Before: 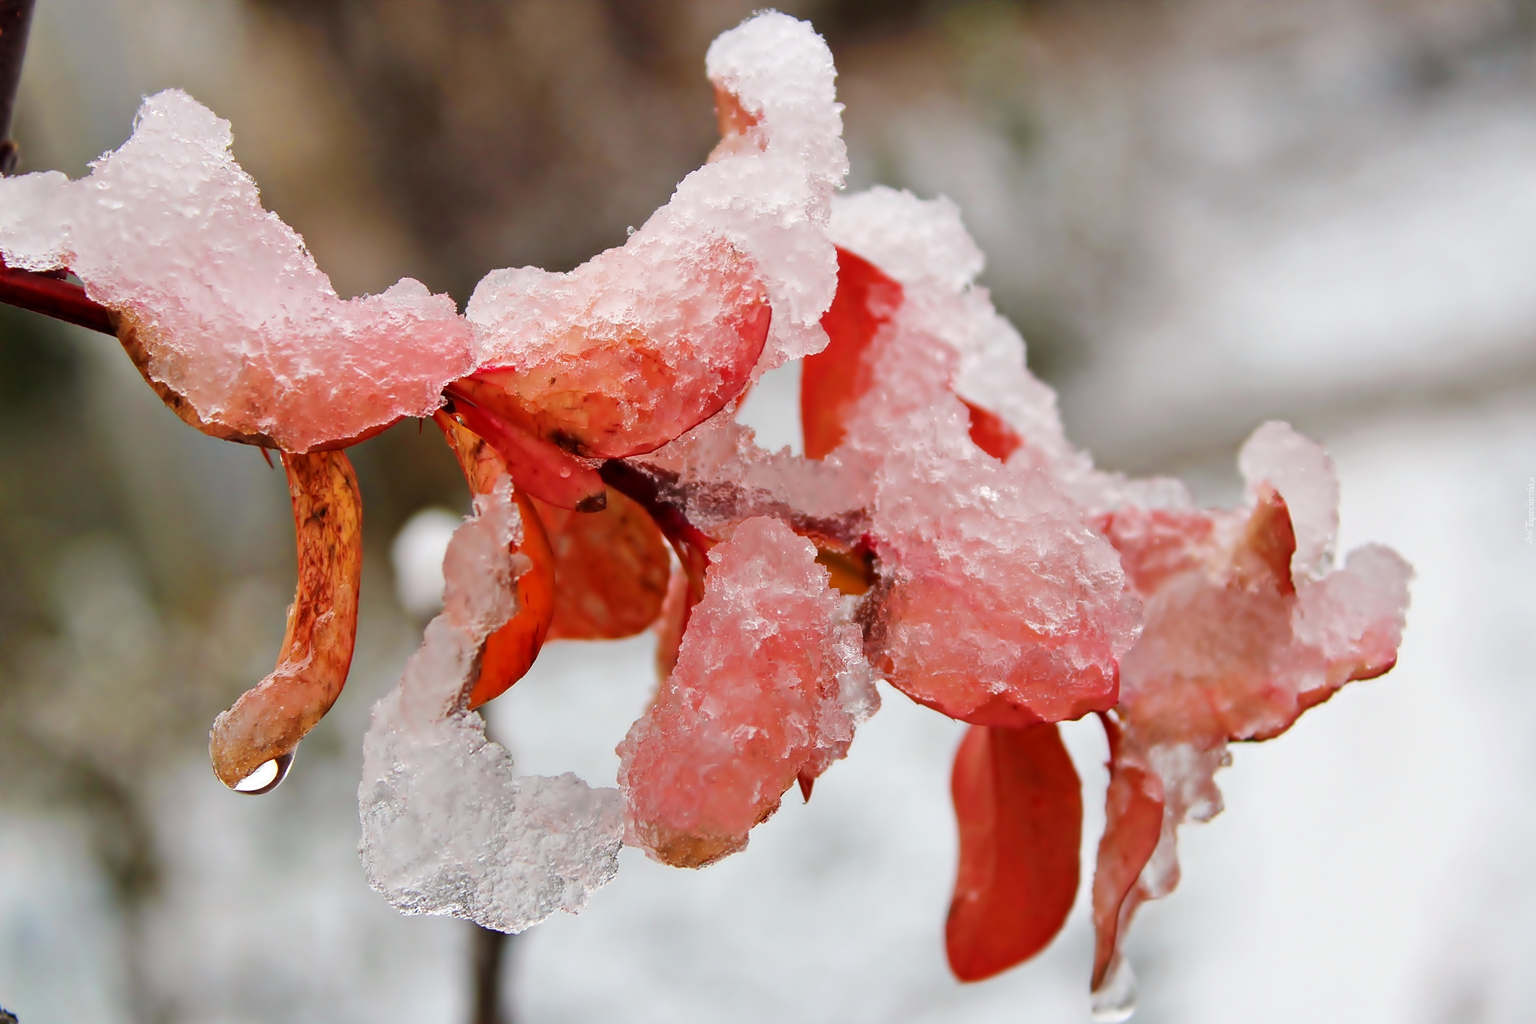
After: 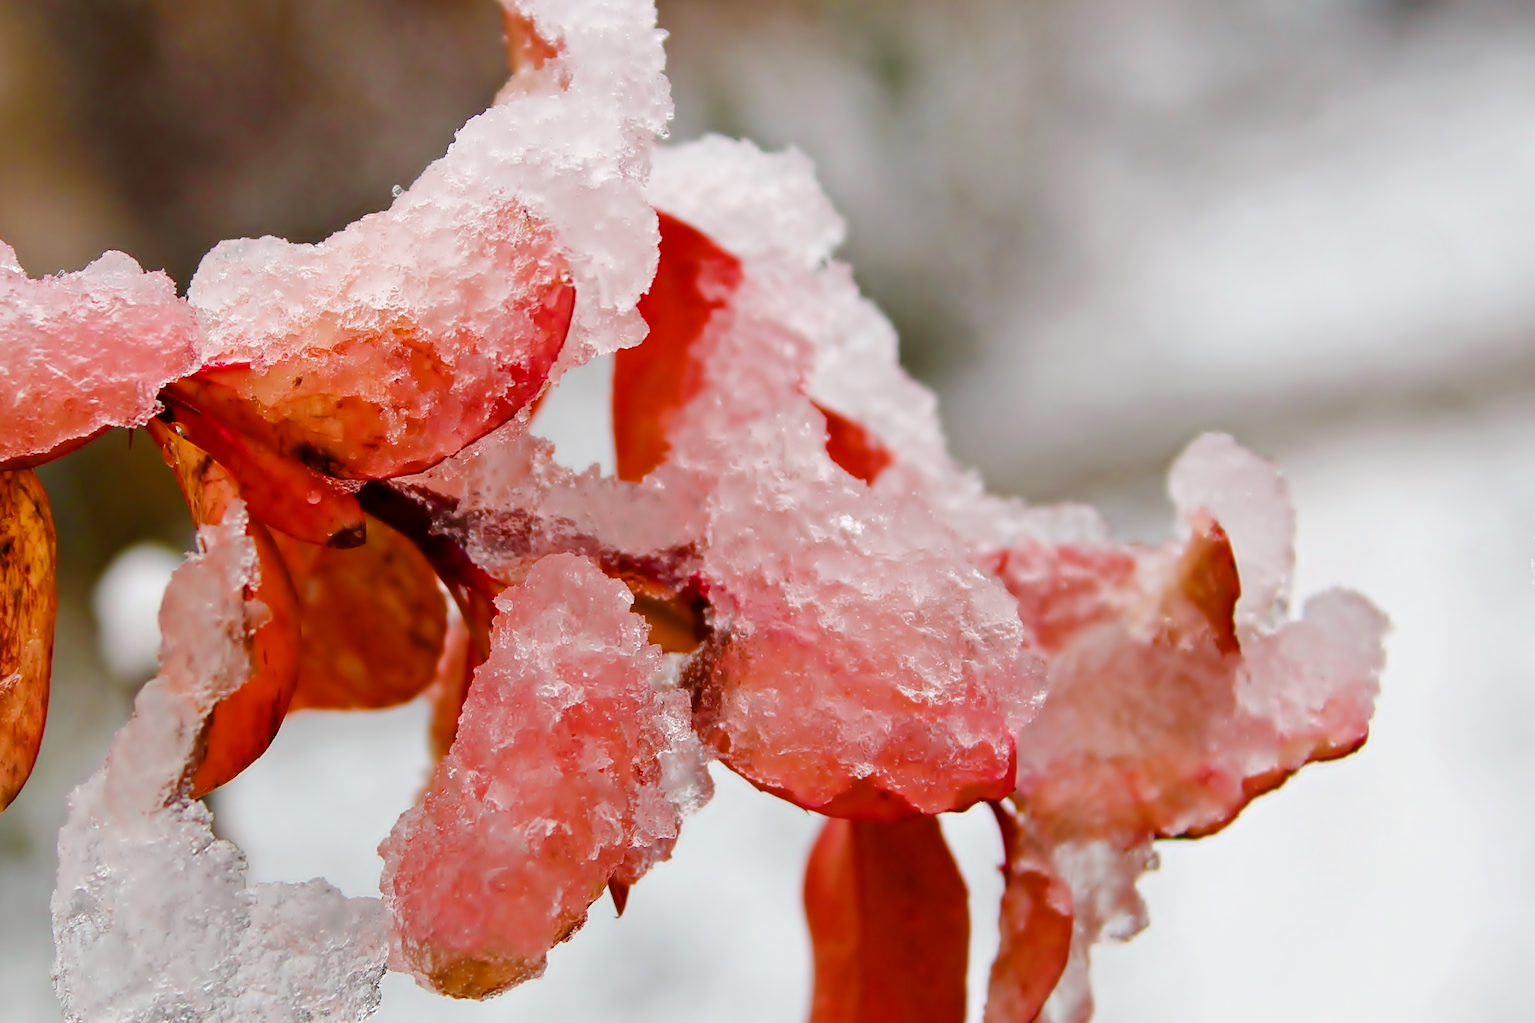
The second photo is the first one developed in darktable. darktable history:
contrast brightness saturation: saturation -0.051
base curve: curves: ch0 [(0, 0) (0.297, 0.298) (1, 1)], preserve colors none
crop and rotate: left 20.703%, top 7.855%, right 0.426%, bottom 13.284%
color balance rgb: shadows lift › luminance -20.03%, perceptual saturation grading › global saturation 27.624%, perceptual saturation grading › highlights -25.486%, perceptual saturation grading › shadows 25.119%, global vibrance 0.472%
